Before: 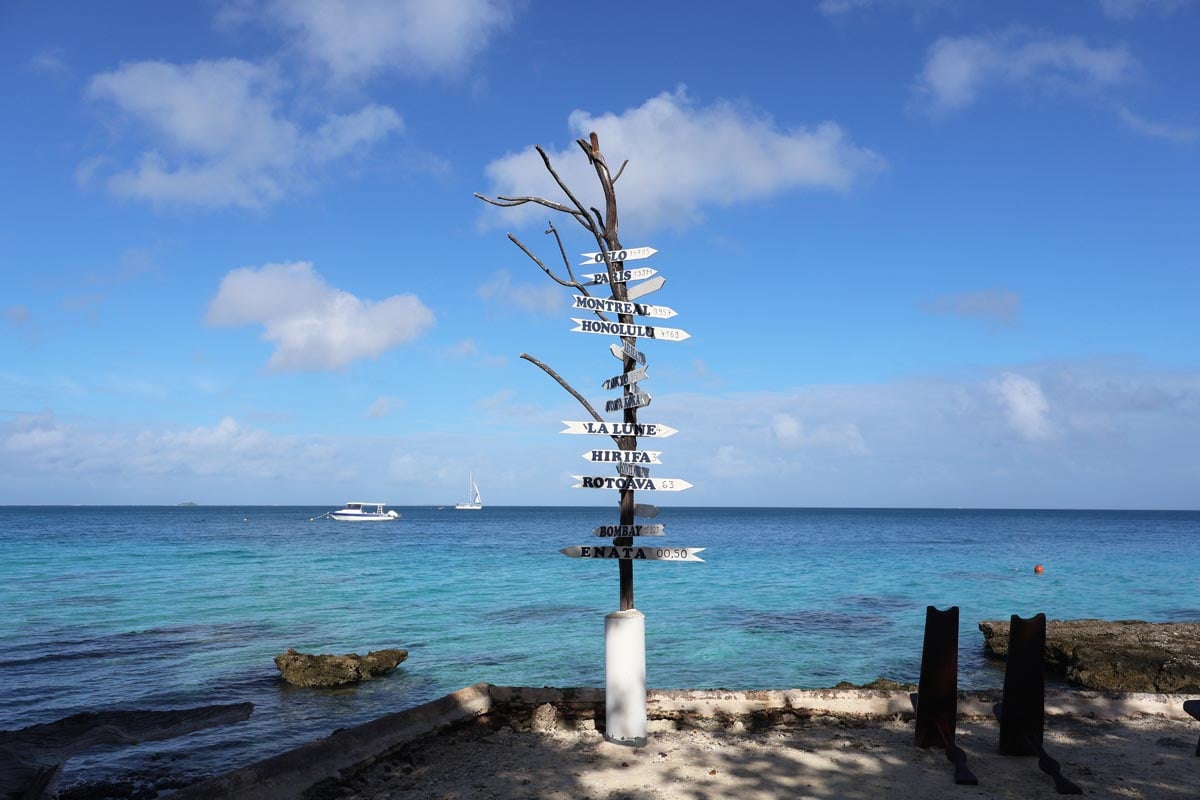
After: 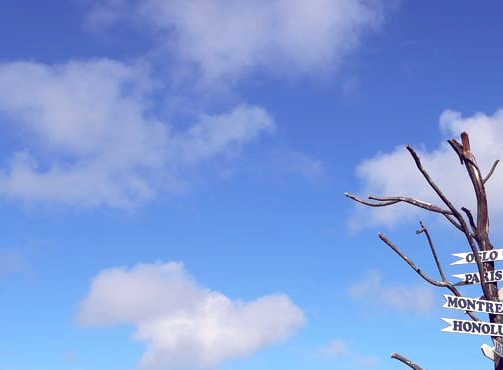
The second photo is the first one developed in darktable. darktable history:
color balance: lift [1.001, 0.997, 0.99, 1.01], gamma [1.007, 1, 0.975, 1.025], gain [1, 1.065, 1.052, 0.935], contrast 13.25%
color balance rgb: global vibrance 10%
crop and rotate: left 10.817%, top 0.062%, right 47.194%, bottom 53.626%
